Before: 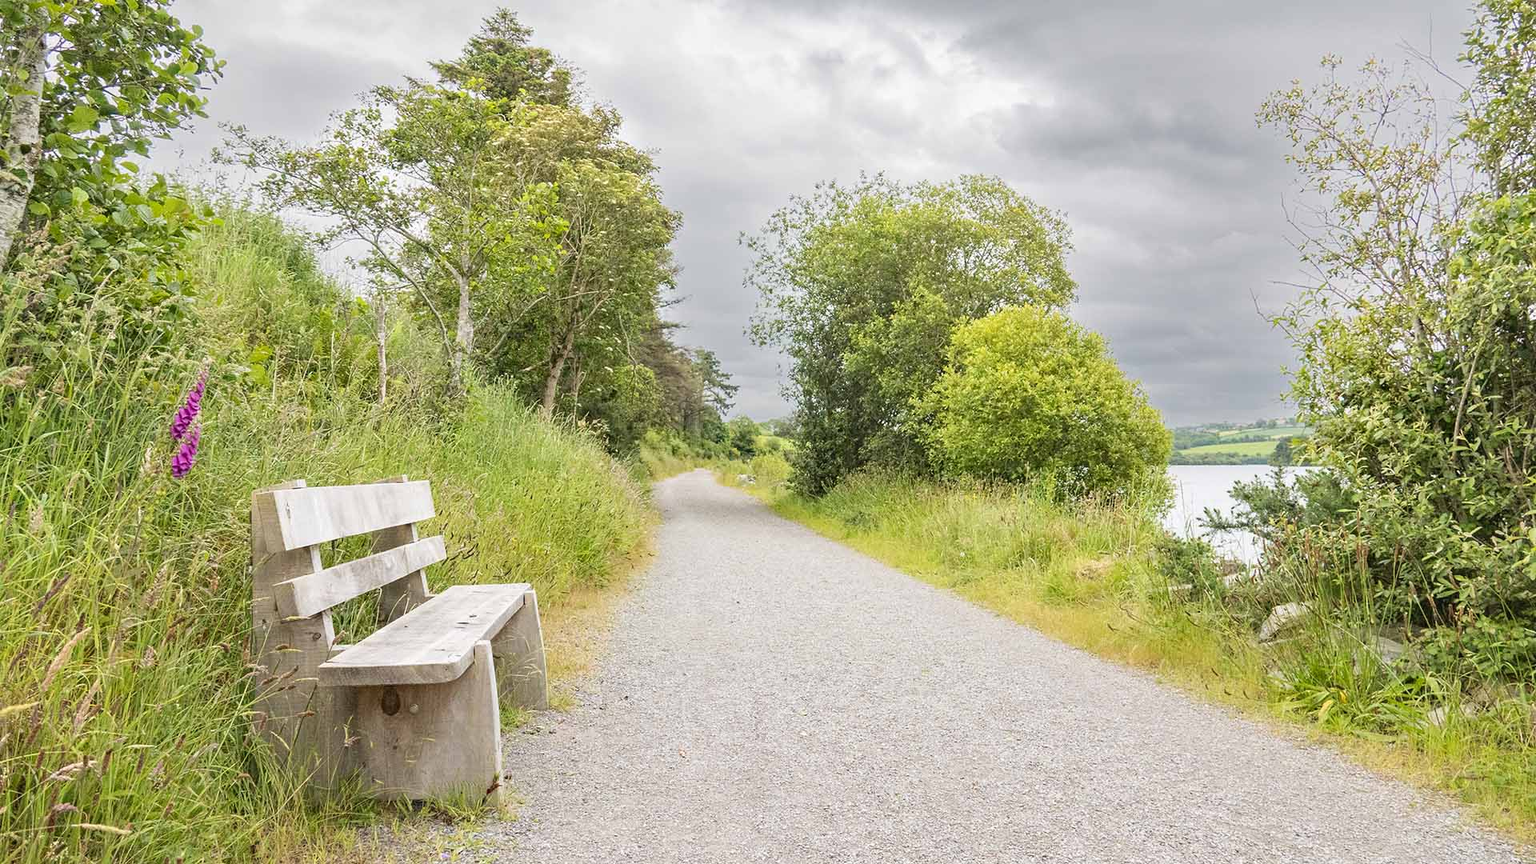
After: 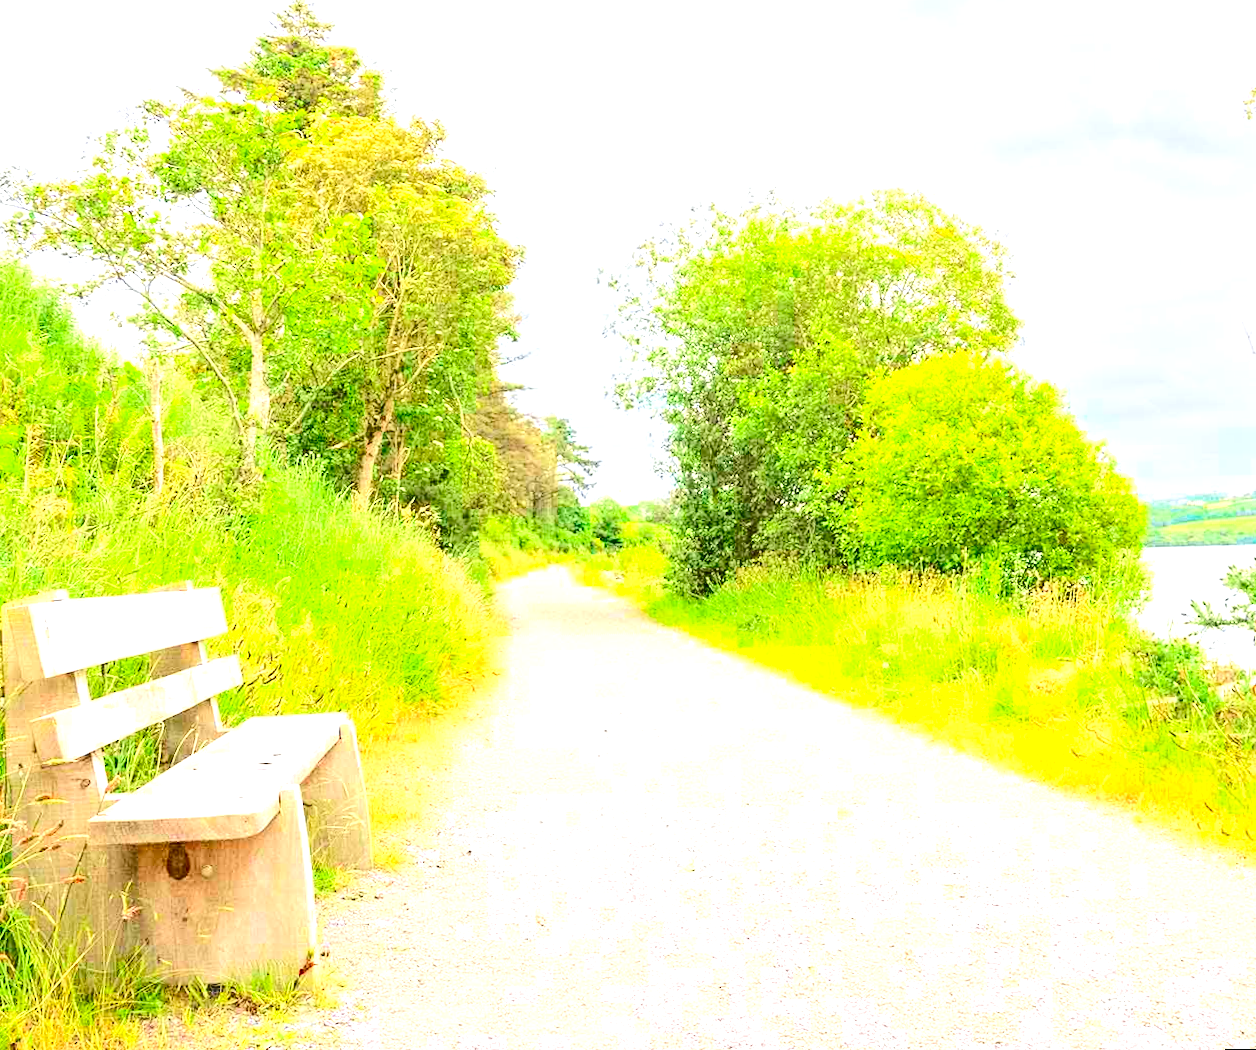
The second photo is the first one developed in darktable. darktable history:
crop: left 15.419%, right 17.914%
exposure: black level correction -0.002, exposure 1.35 EV, compensate highlight preservation false
rotate and perspective: rotation -1.32°, lens shift (horizontal) -0.031, crop left 0.015, crop right 0.985, crop top 0.047, crop bottom 0.982
tone curve: curves: ch0 [(0, 0.003) (0.113, 0.081) (0.207, 0.184) (0.515, 0.612) (0.712, 0.793) (0.984, 0.961)]; ch1 [(0, 0) (0.172, 0.123) (0.317, 0.272) (0.414, 0.382) (0.476, 0.479) (0.505, 0.498) (0.534, 0.534) (0.621, 0.65) (0.709, 0.764) (1, 1)]; ch2 [(0, 0) (0.411, 0.424) (0.505, 0.505) (0.521, 0.524) (0.537, 0.57) (0.65, 0.699) (1, 1)], color space Lab, independent channels, preserve colors none
contrast brightness saturation: brightness -0.02, saturation 0.35
